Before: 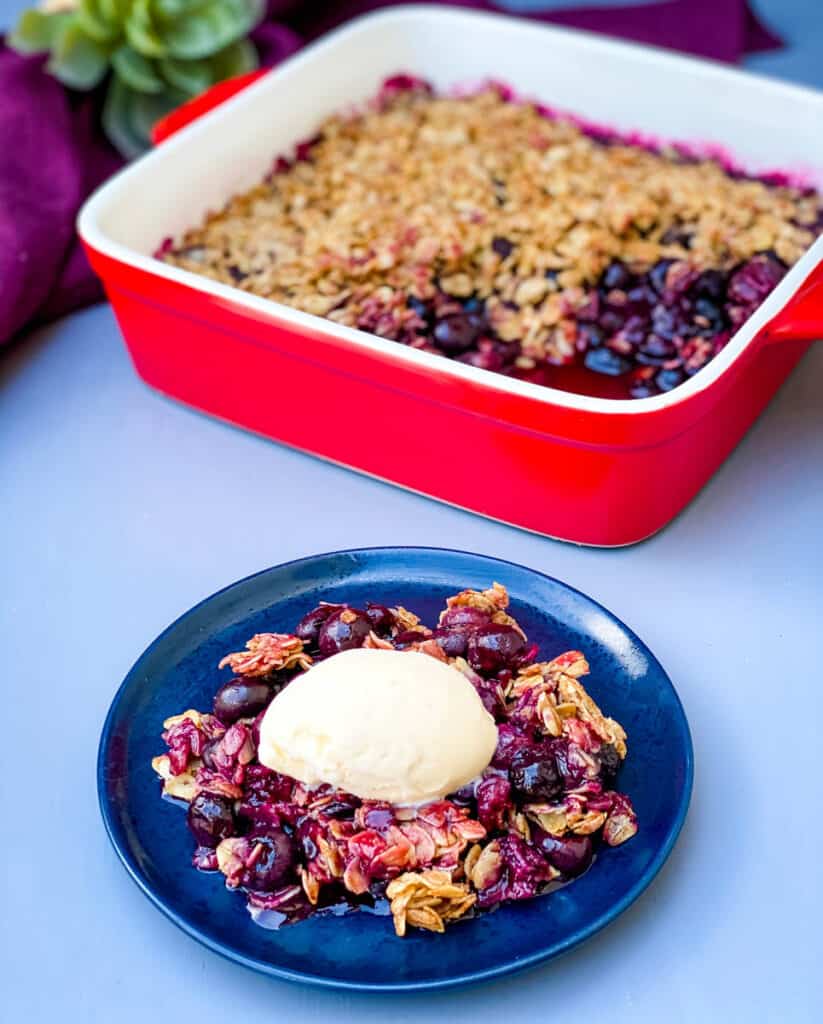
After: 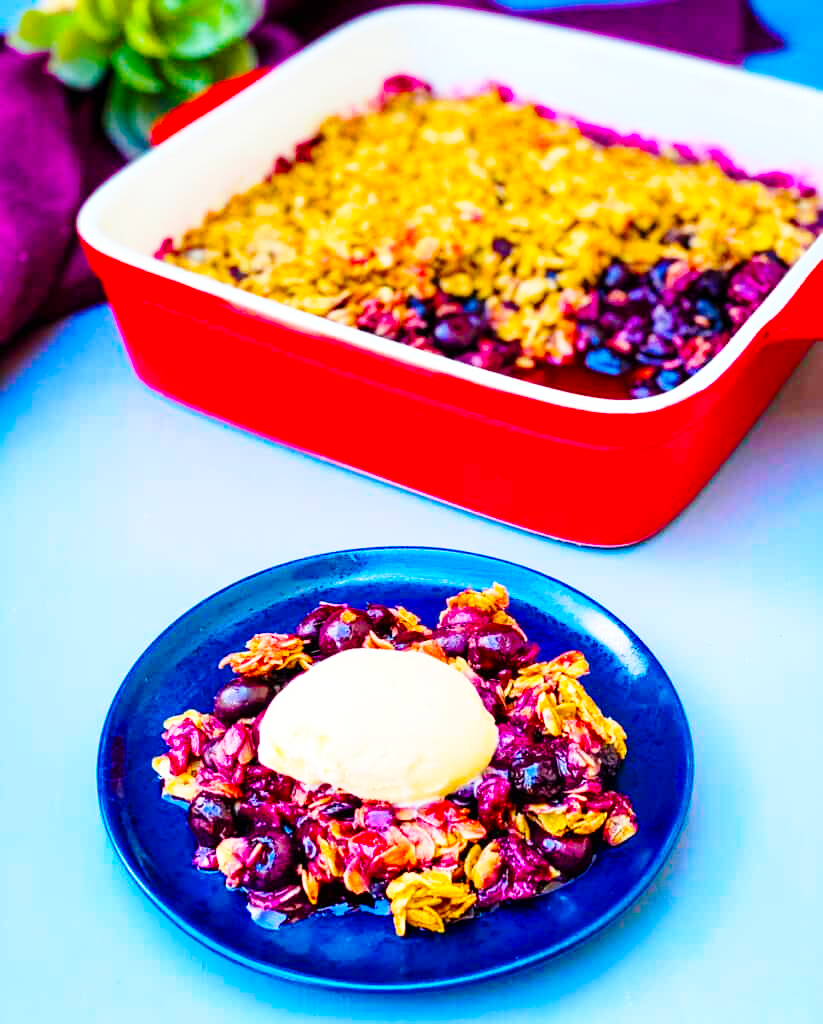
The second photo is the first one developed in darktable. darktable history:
color balance rgb: linear chroma grading › global chroma 15.092%, perceptual saturation grading › global saturation 25.597%, global vibrance 59.486%
base curve: curves: ch0 [(0, 0) (0.028, 0.03) (0.121, 0.232) (0.46, 0.748) (0.859, 0.968) (1, 1)], preserve colors none
